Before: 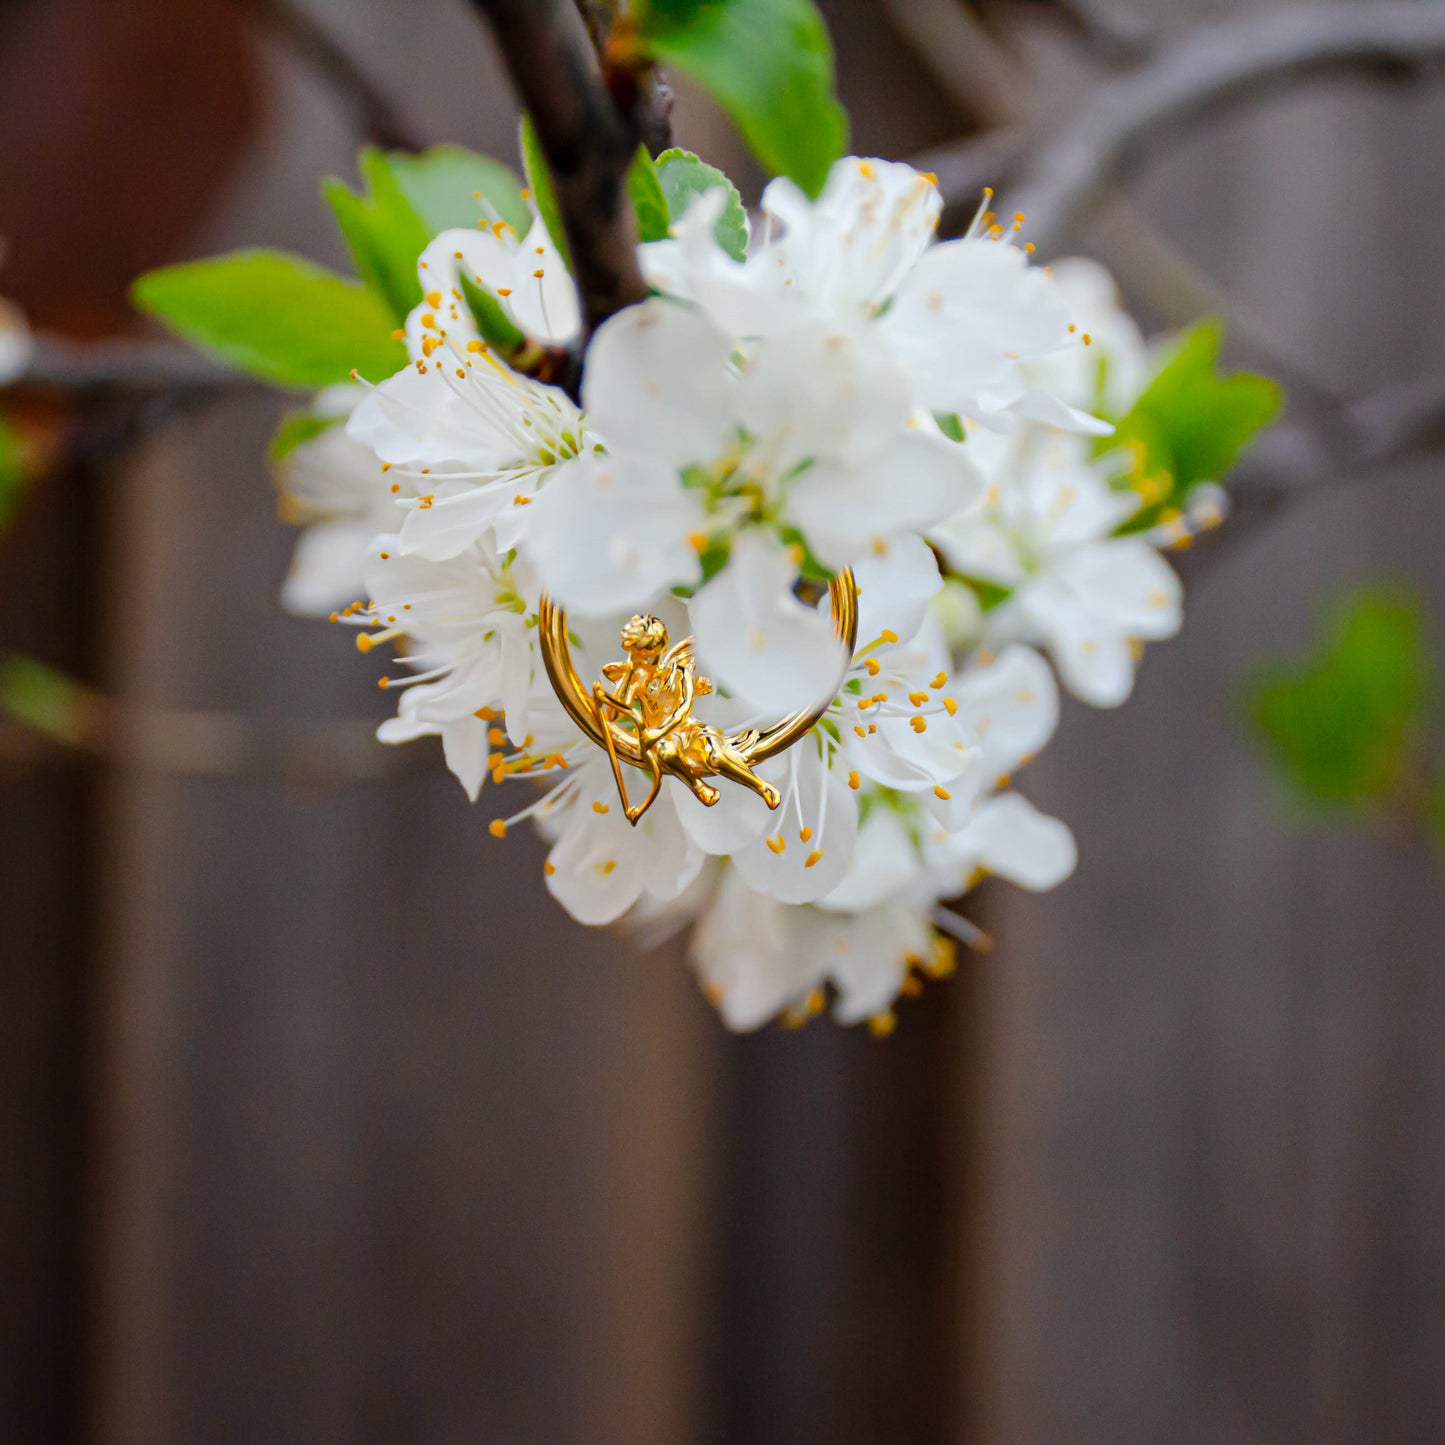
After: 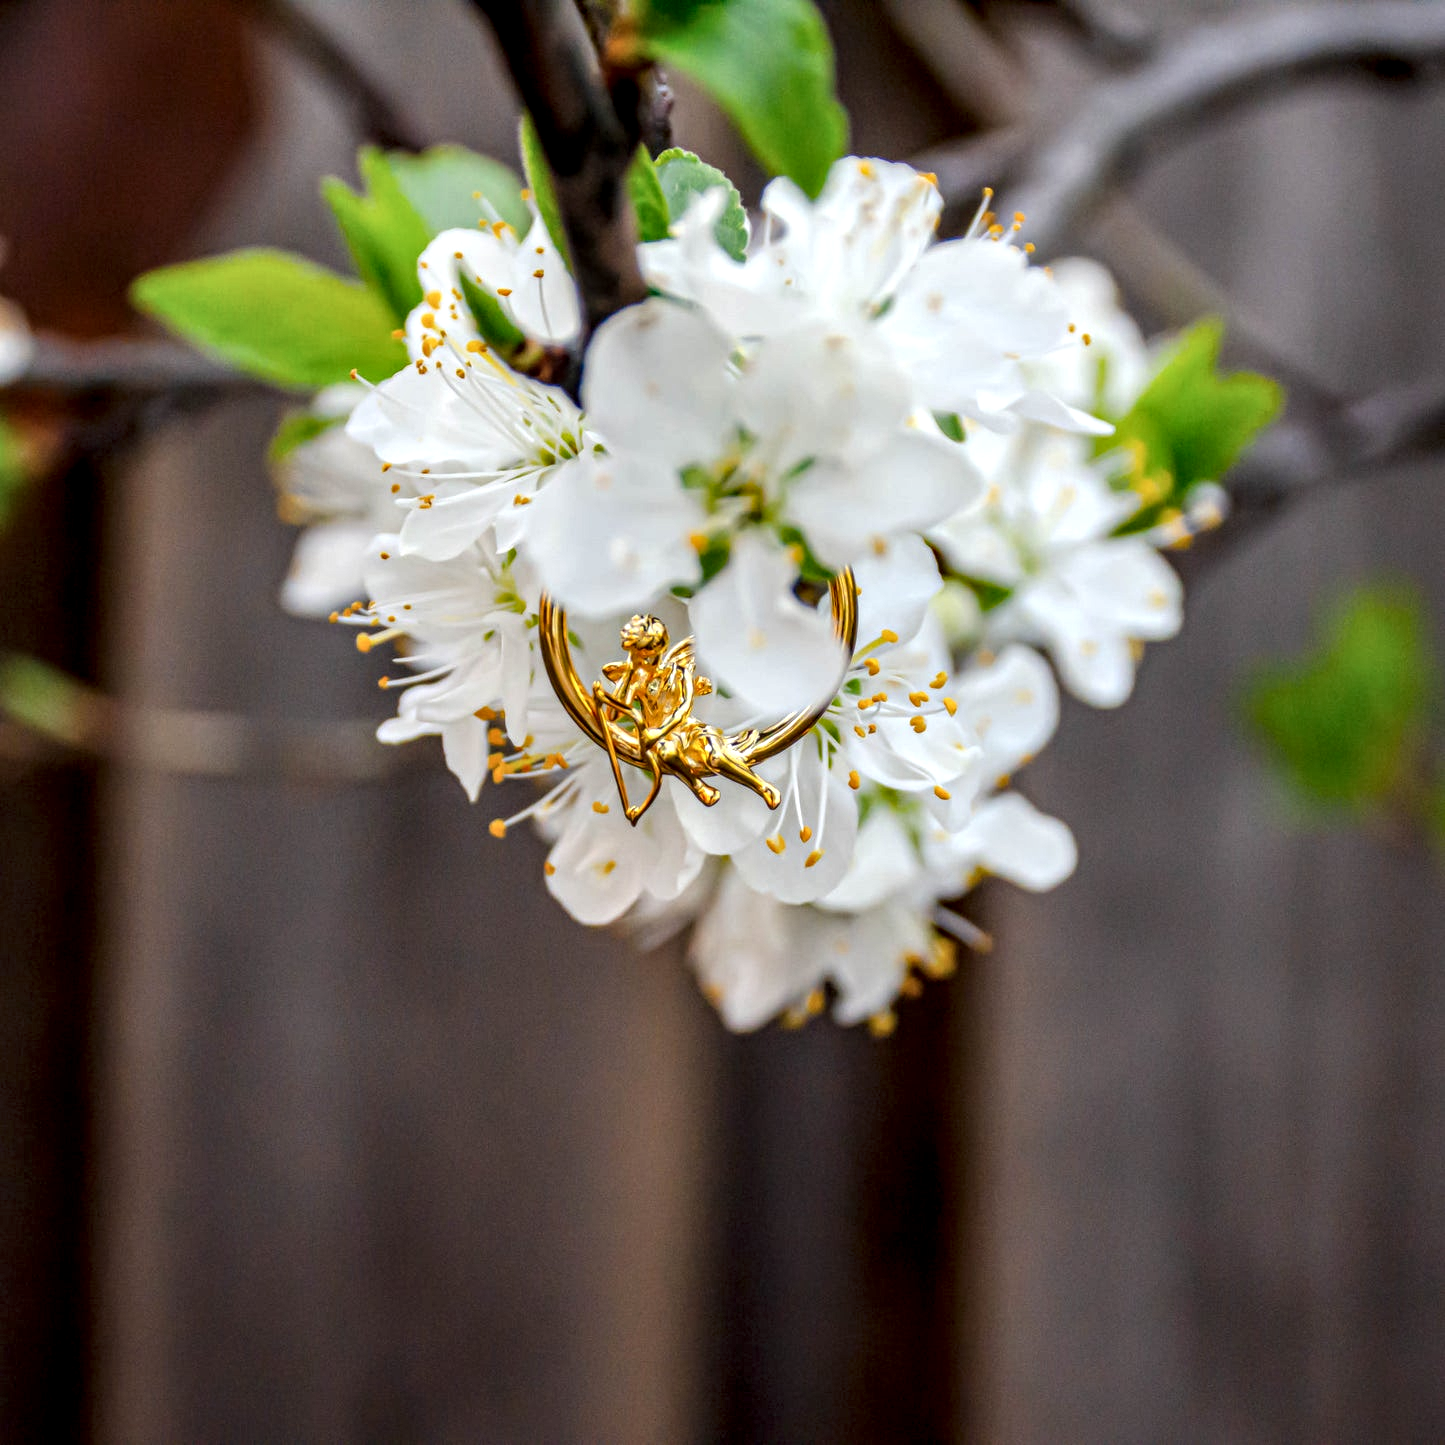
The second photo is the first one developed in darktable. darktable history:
local contrast: highlights 0%, shadows 6%, detail 182%
